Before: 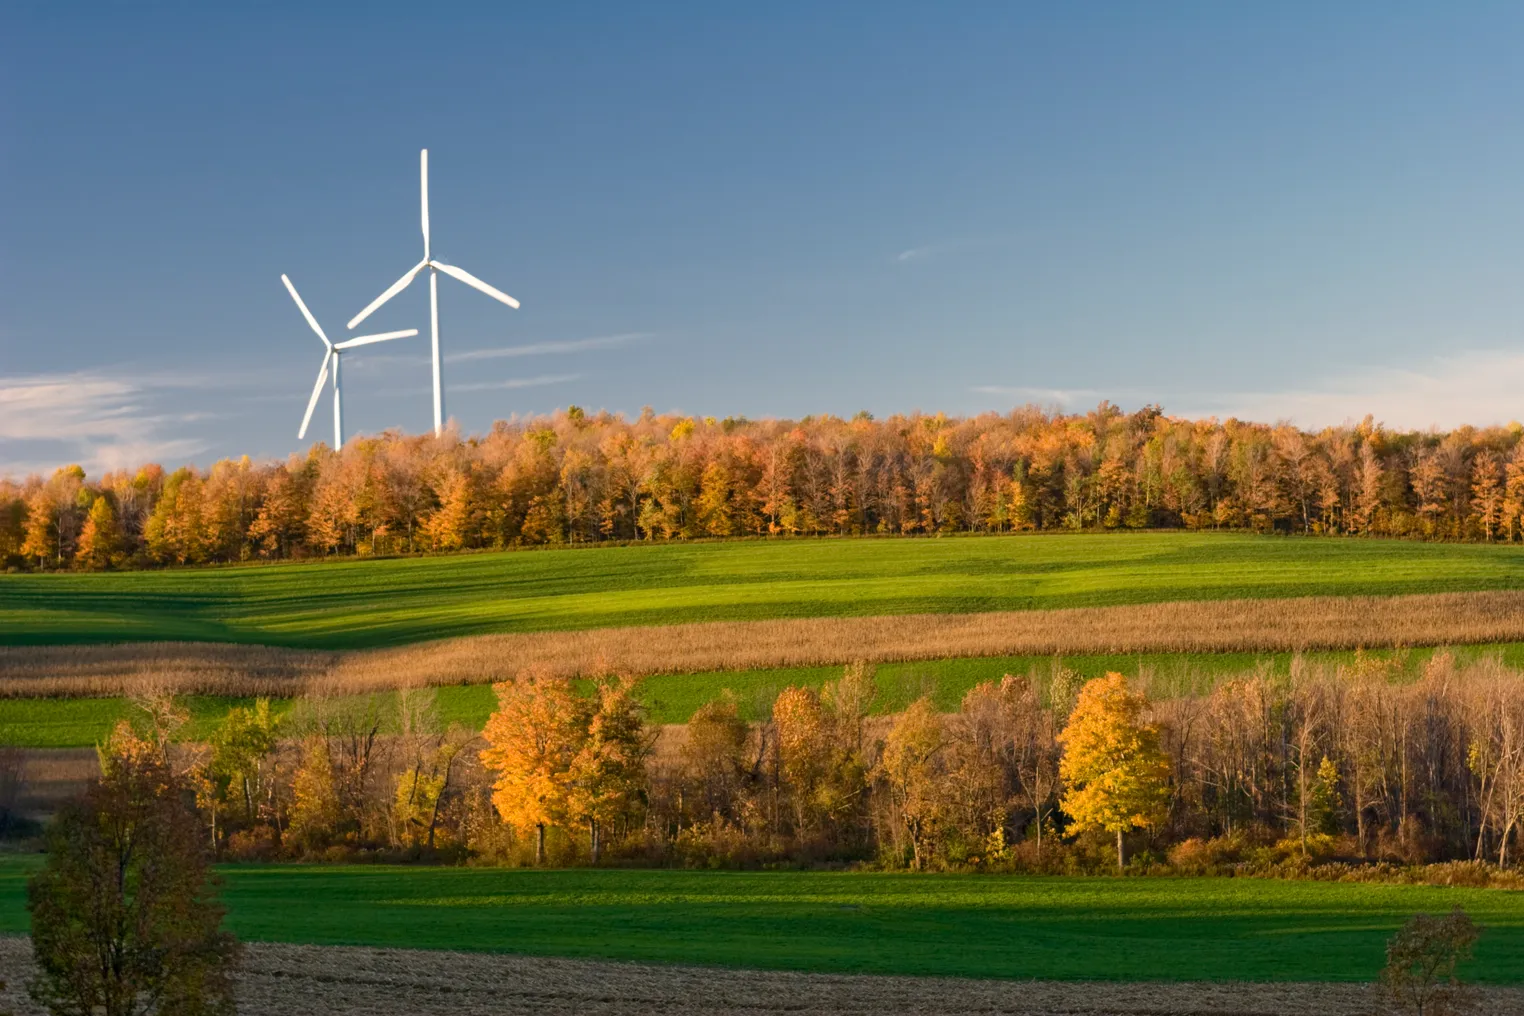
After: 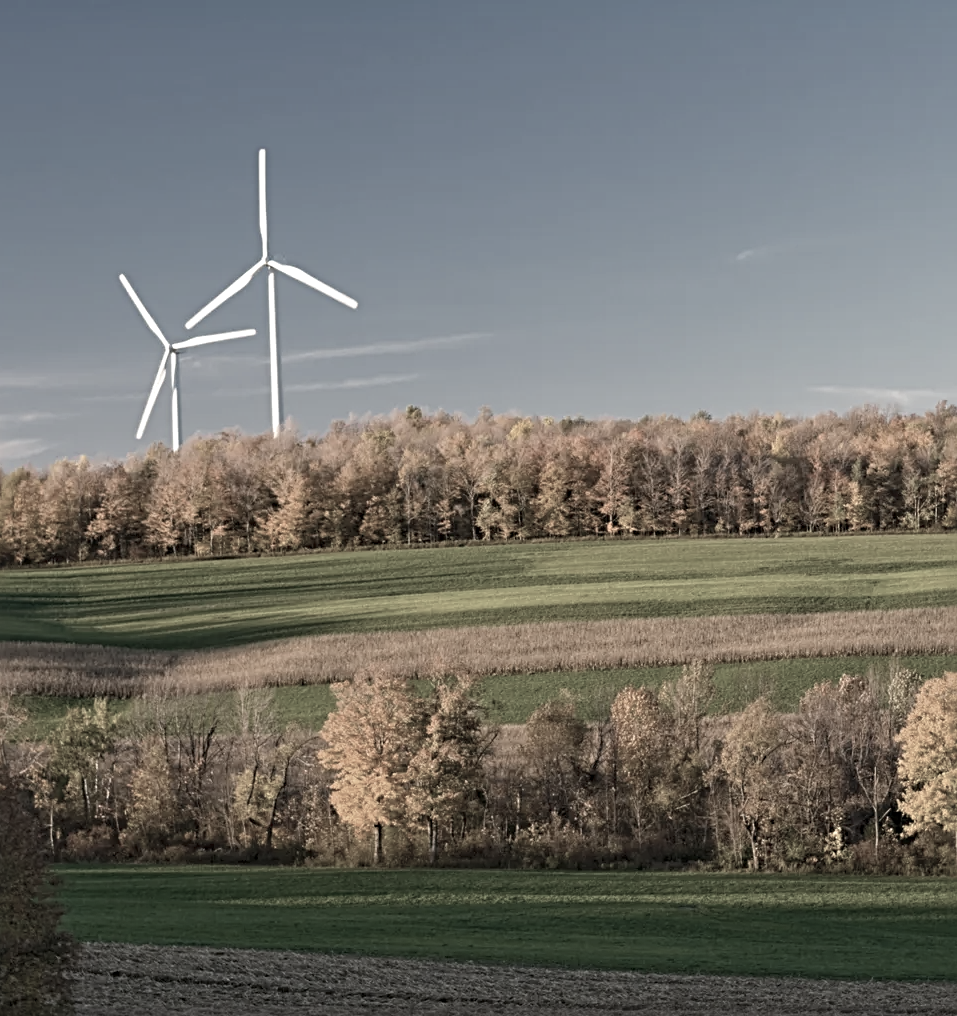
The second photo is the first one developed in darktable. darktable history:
crop: left 10.644%, right 26.528%
color zones: curves: ch1 [(0, 0.34) (0.143, 0.164) (0.286, 0.152) (0.429, 0.176) (0.571, 0.173) (0.714, 0.188) (0.857, 0.199) (1, 0.34)]
sharpen: radius 4
